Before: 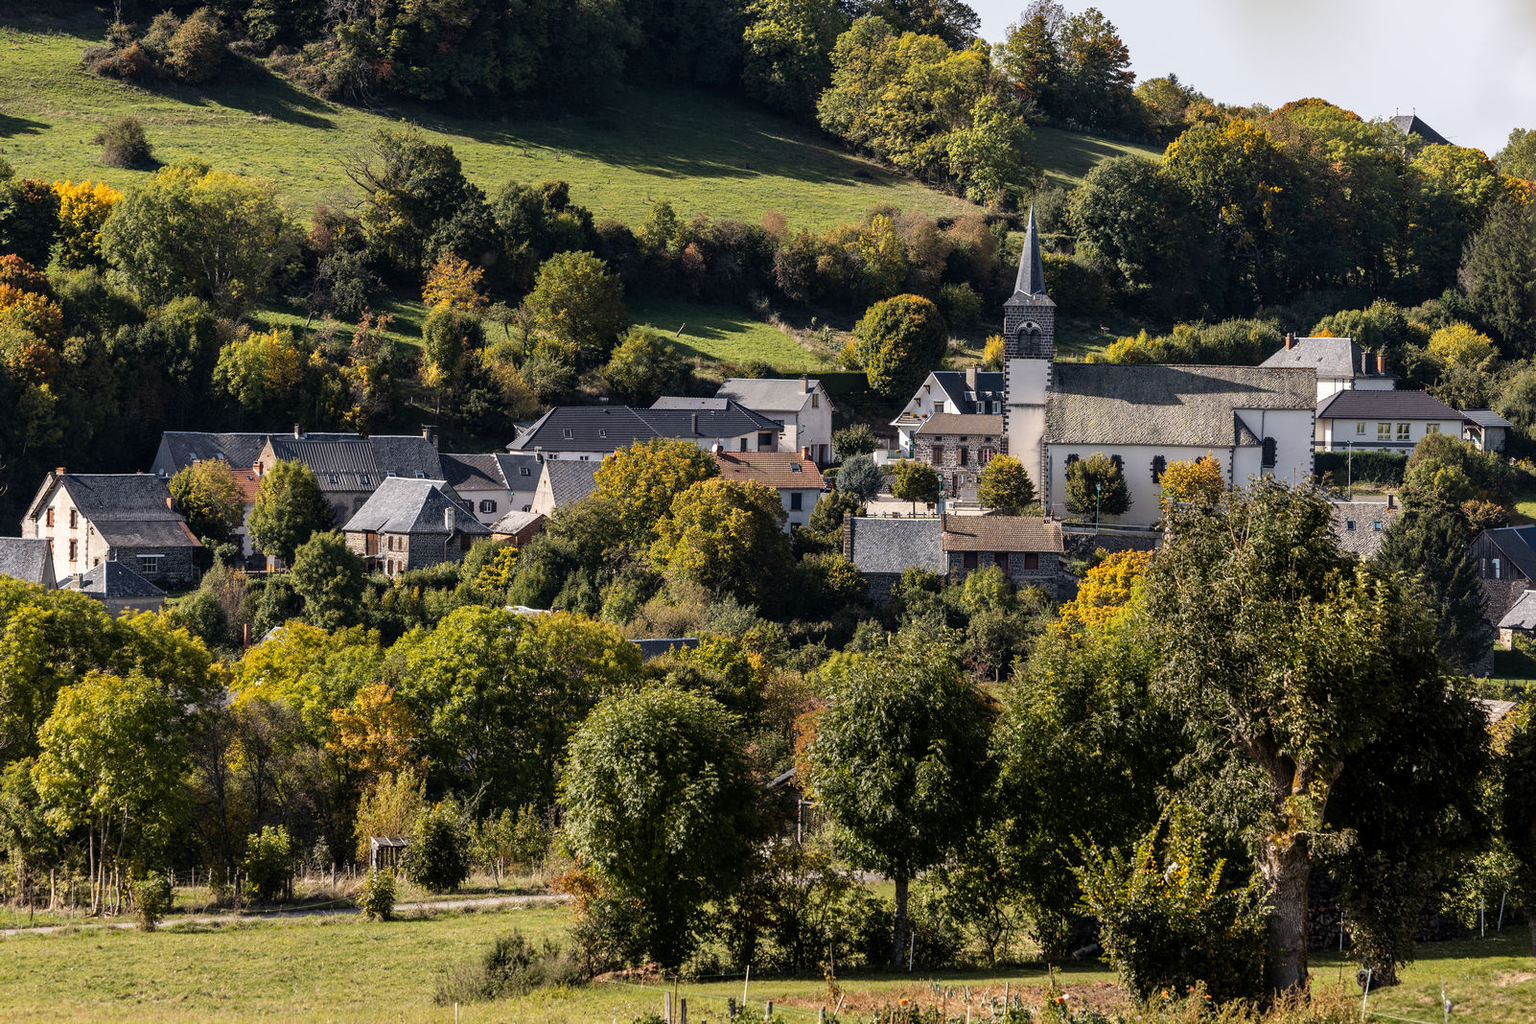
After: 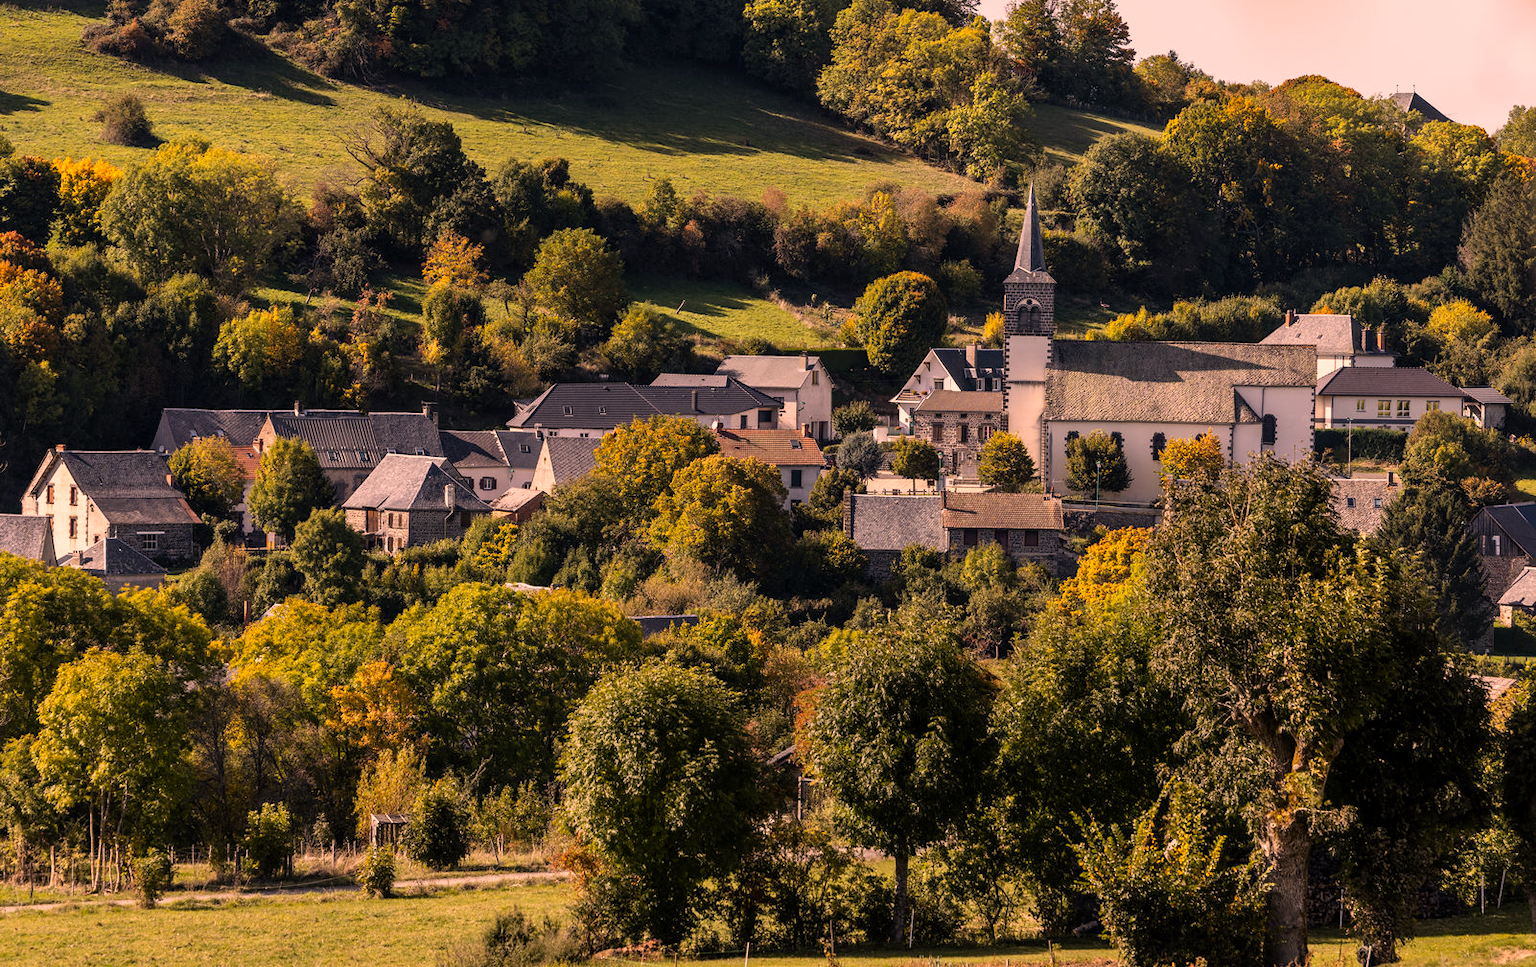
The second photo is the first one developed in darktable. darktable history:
color correction: highlights a* 21.26, highlights b* 19.34
crop and rotate: top 2.252%, bottom 3.196%
